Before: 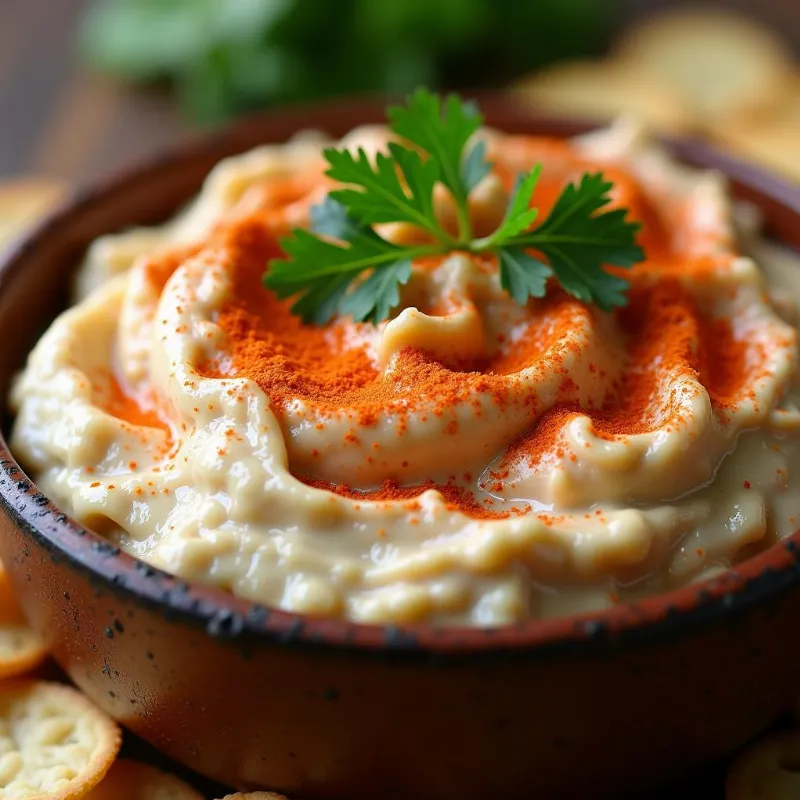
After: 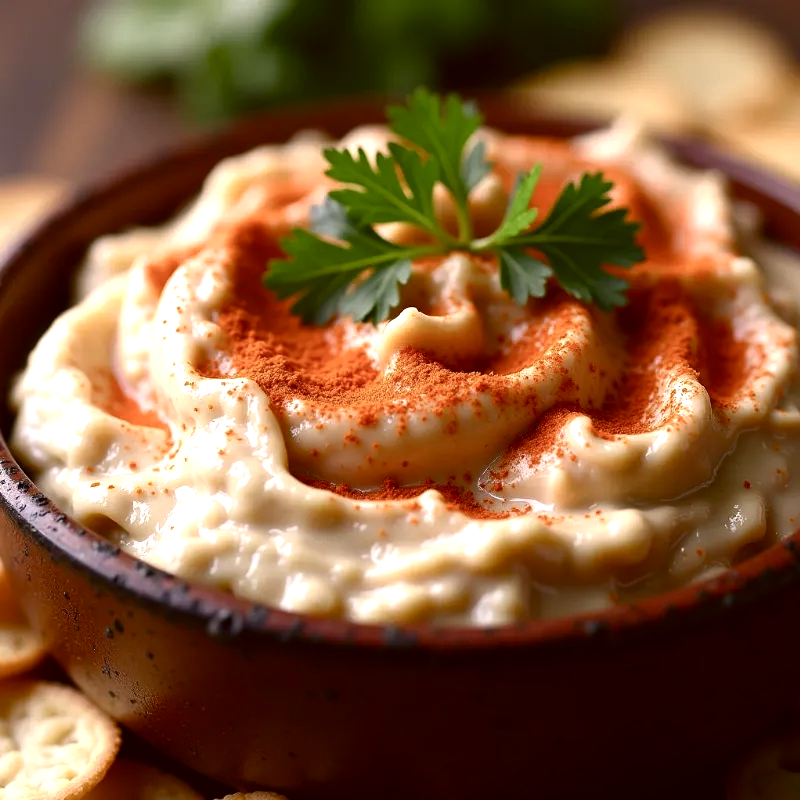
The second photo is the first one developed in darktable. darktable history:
color correction: highlights a* 10.22, highlights b* 9.72, shadows a* 8.94, shadows b* 8.08, saturation 0.819
color balance rgb: perceptual saturation grading › global saturation 20%, perceptual saturation grading › highlights -49.422%, perceptual saturation grading › shadows 25.603%, perceptual brilliance grading › global brilliance 14.543%, perceptual brilliance grading › shadows -35.37%
